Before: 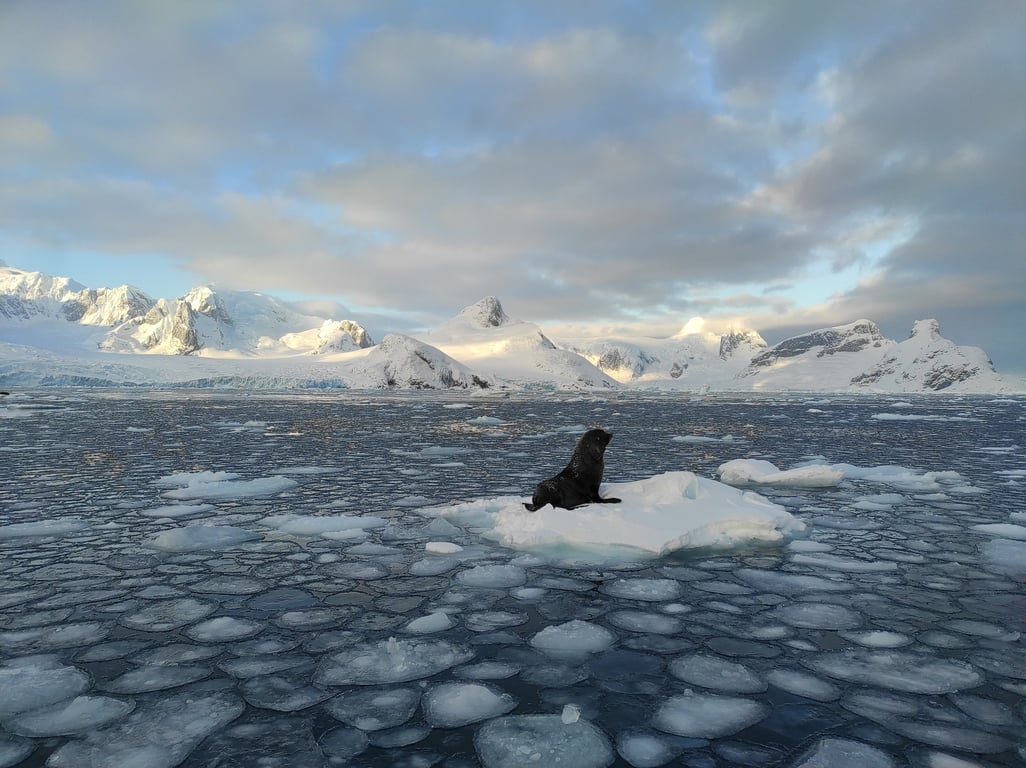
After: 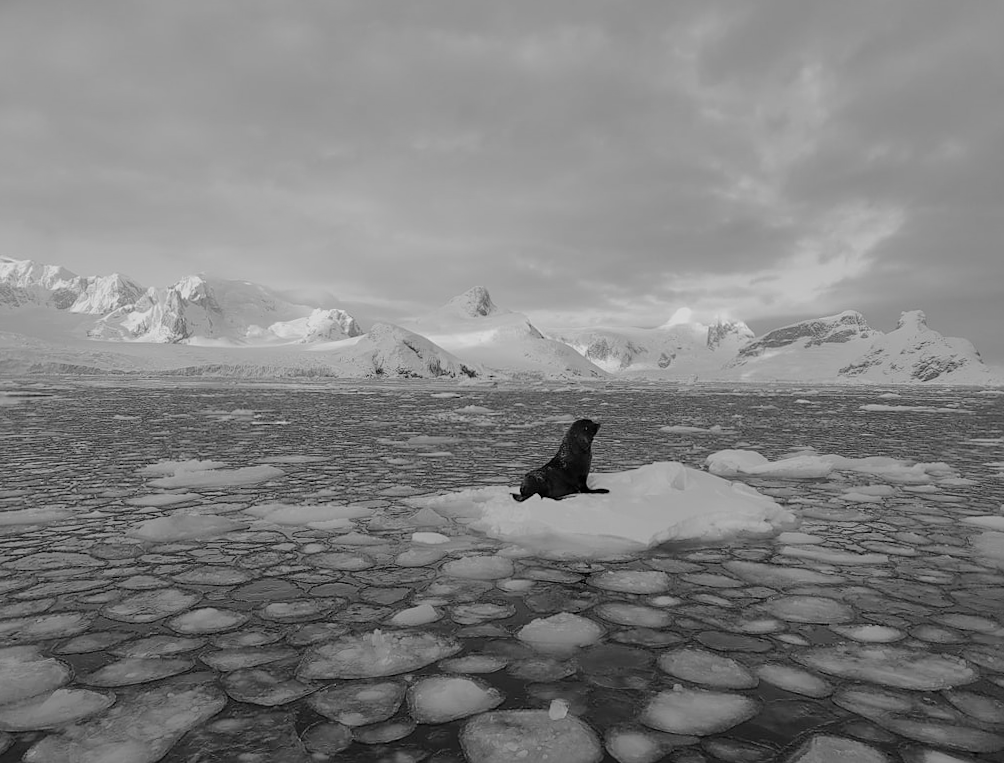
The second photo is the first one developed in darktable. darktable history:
rotate and perspective: rotation 0.226°, lens shift (vertical) -0.042, crop left 0.023, crop right 0.982, crop top 0.006, crop bottom 0.994
sharpen: amount 0.2
tone curve: curves: ch0 [(0, 0) (0.402, 0.473) (0.673, 0.68) (0.899, 0.832) (0.999, 0.903)]; ch1 [(0, 0) (0.379, 0.262) (0.464, 0.425) (0.498, 0.49) (0.507, 0.5) (0.53, 0.532) (0.582, 0.583) (0.68, 0.672) (0.791, 0.748) (1, 0.896)]; ch2 [(0, 0) (0.199, 0.414) (0.438, 0.49) (0.496, 0.501) (0.515, 0.546) (0.577, 0.605) (0.632, 0.649) (0.717, 0.727) (0.845, 0.855) (0.998, 0.977)], color space Lab, independent channels, preserve colors none
monochrome: a 73.58, b 64.21
